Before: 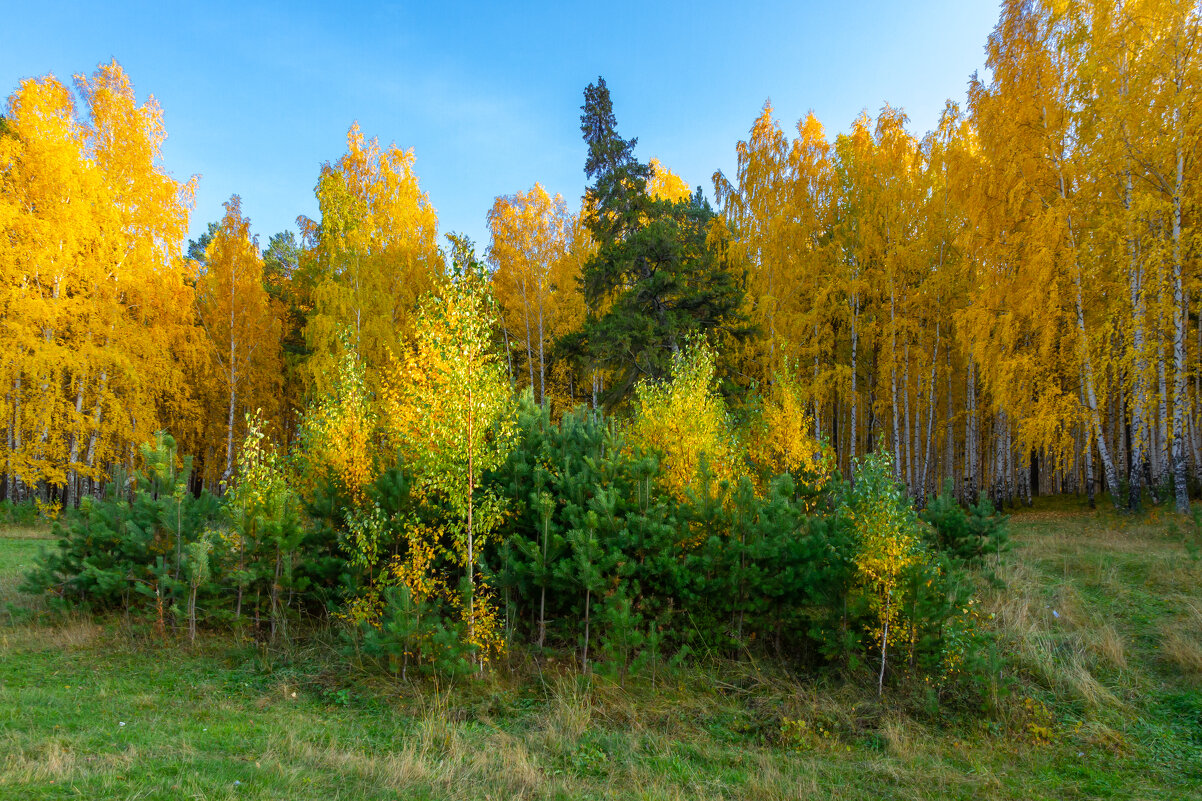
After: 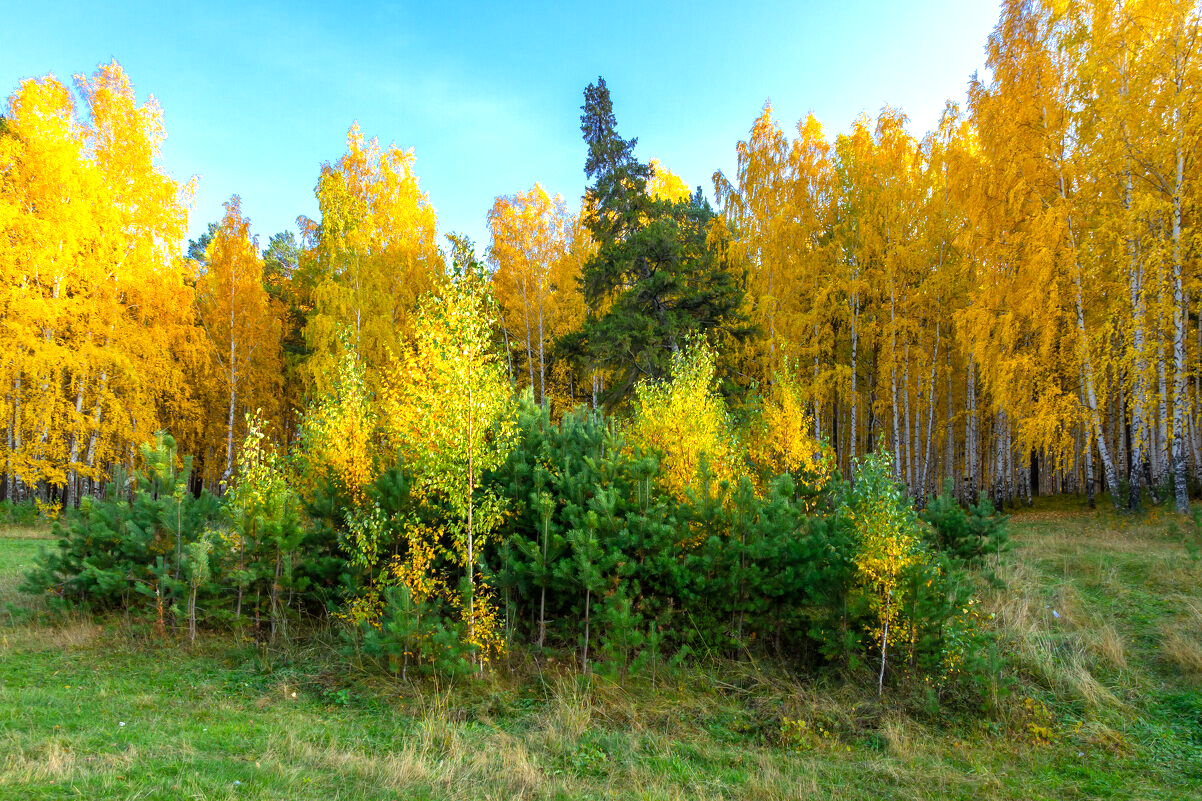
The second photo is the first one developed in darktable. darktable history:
exposure: exposure 0.426 EV, compensate highlight preservation false
levels: levels [0.016, 0.484, 0.953]
